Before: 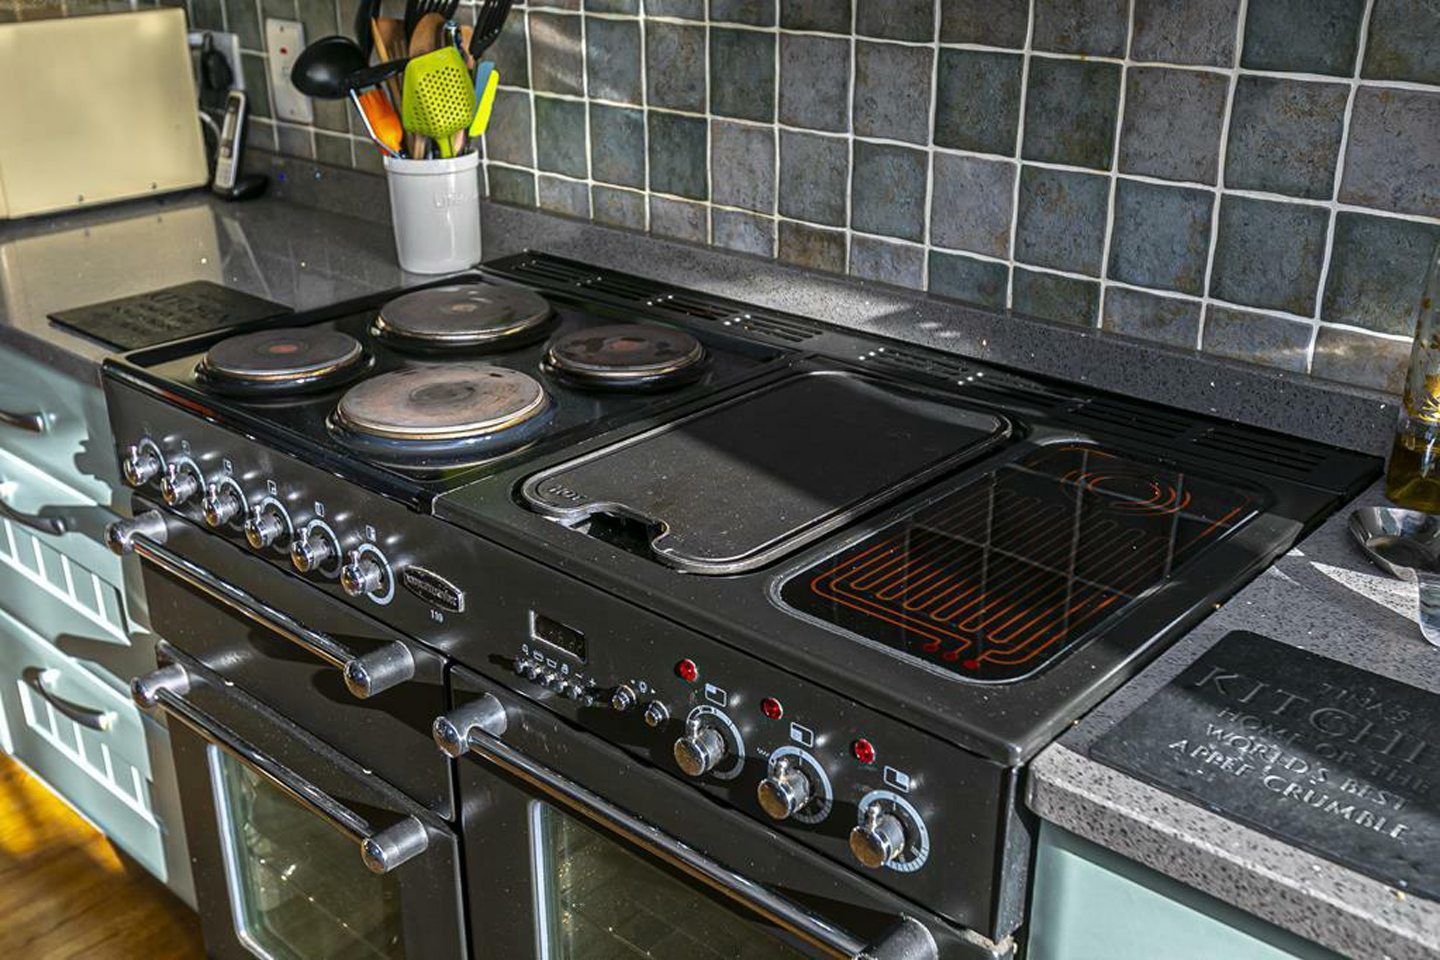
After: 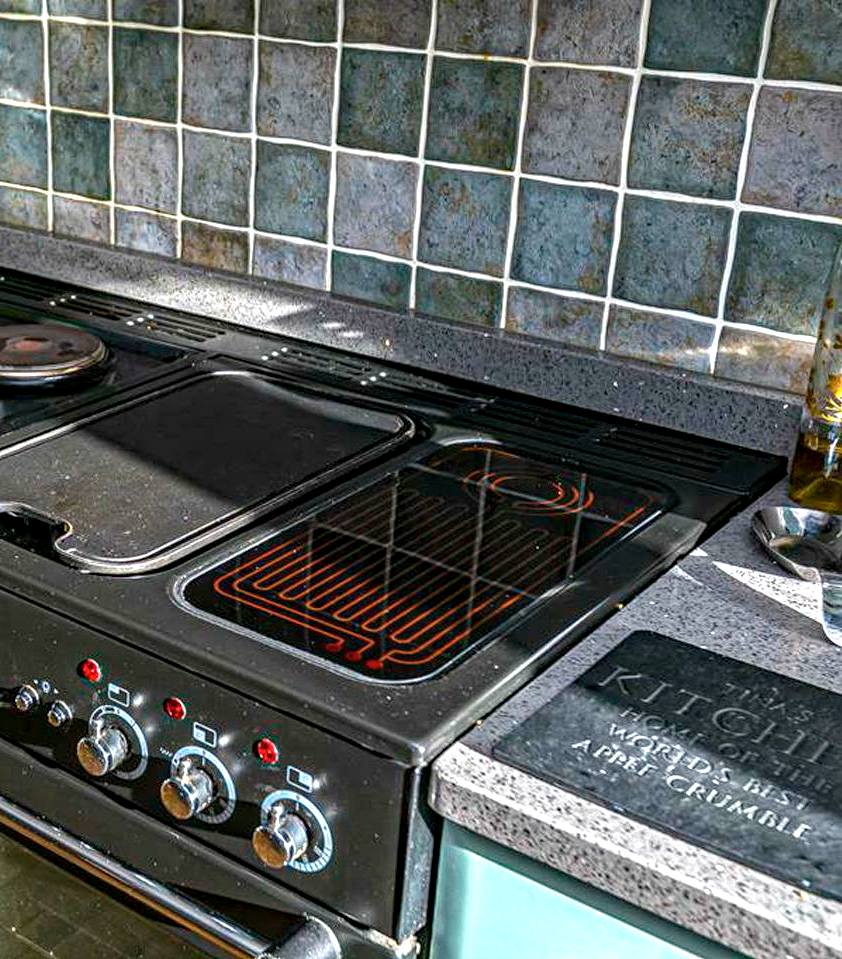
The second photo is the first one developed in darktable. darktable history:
haze removal: adaptive false
local contrast: on, module defaults
crop: left 41.492%
exposure: black level correction 0, exposure 0.93 EV, compensate highlight preservation false
